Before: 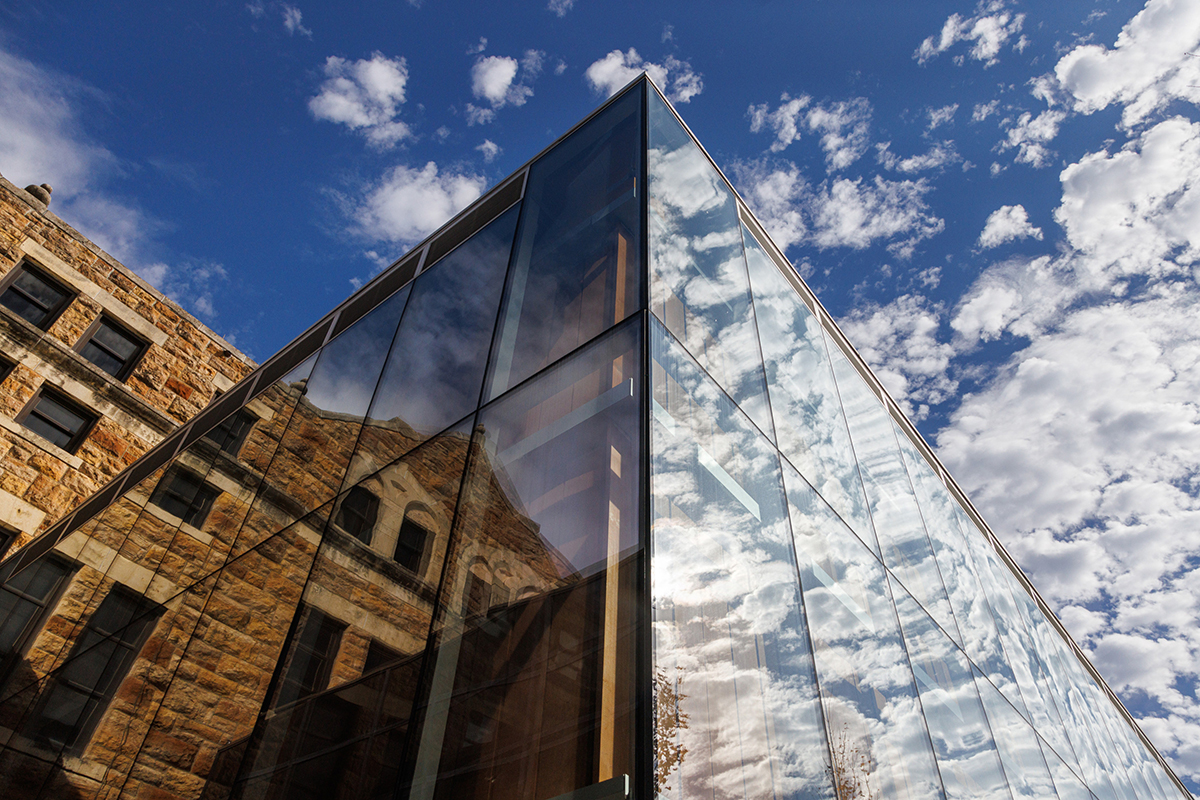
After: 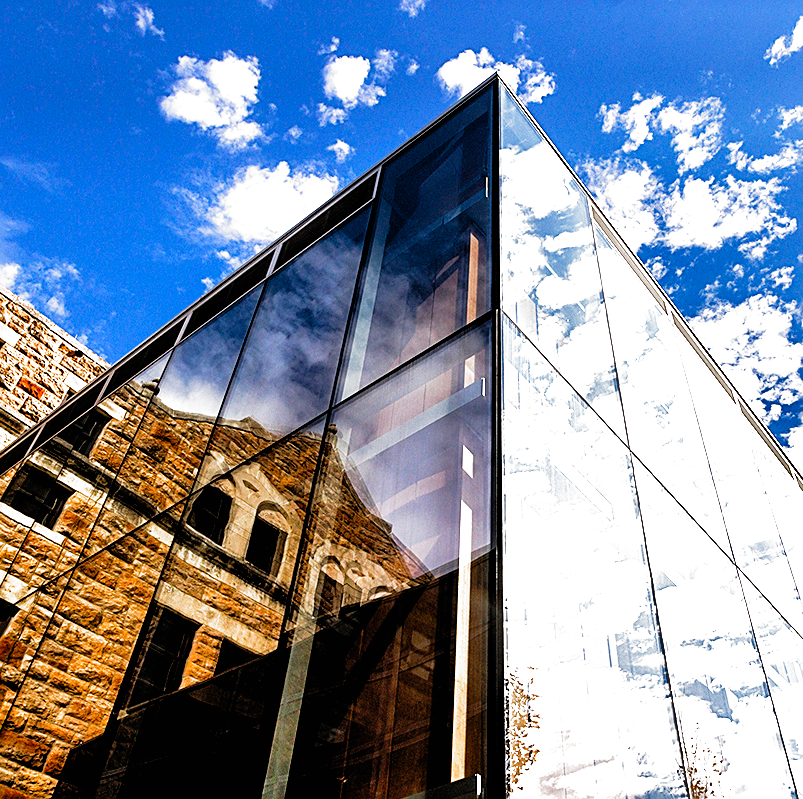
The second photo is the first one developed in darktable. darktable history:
sharpen: on, module defaults
filmic rgb: black relative exposure -3.45 EV, white relative exposure 2.26 EV, hardness 3.41, preserve chrominance no, color science v5 (2021)
shadows and highlights: soften with gaussian
exposure: compensate exposure bias true, compensate highlight preservation false
crop and rotate: left 12.358%, right 20.709%
